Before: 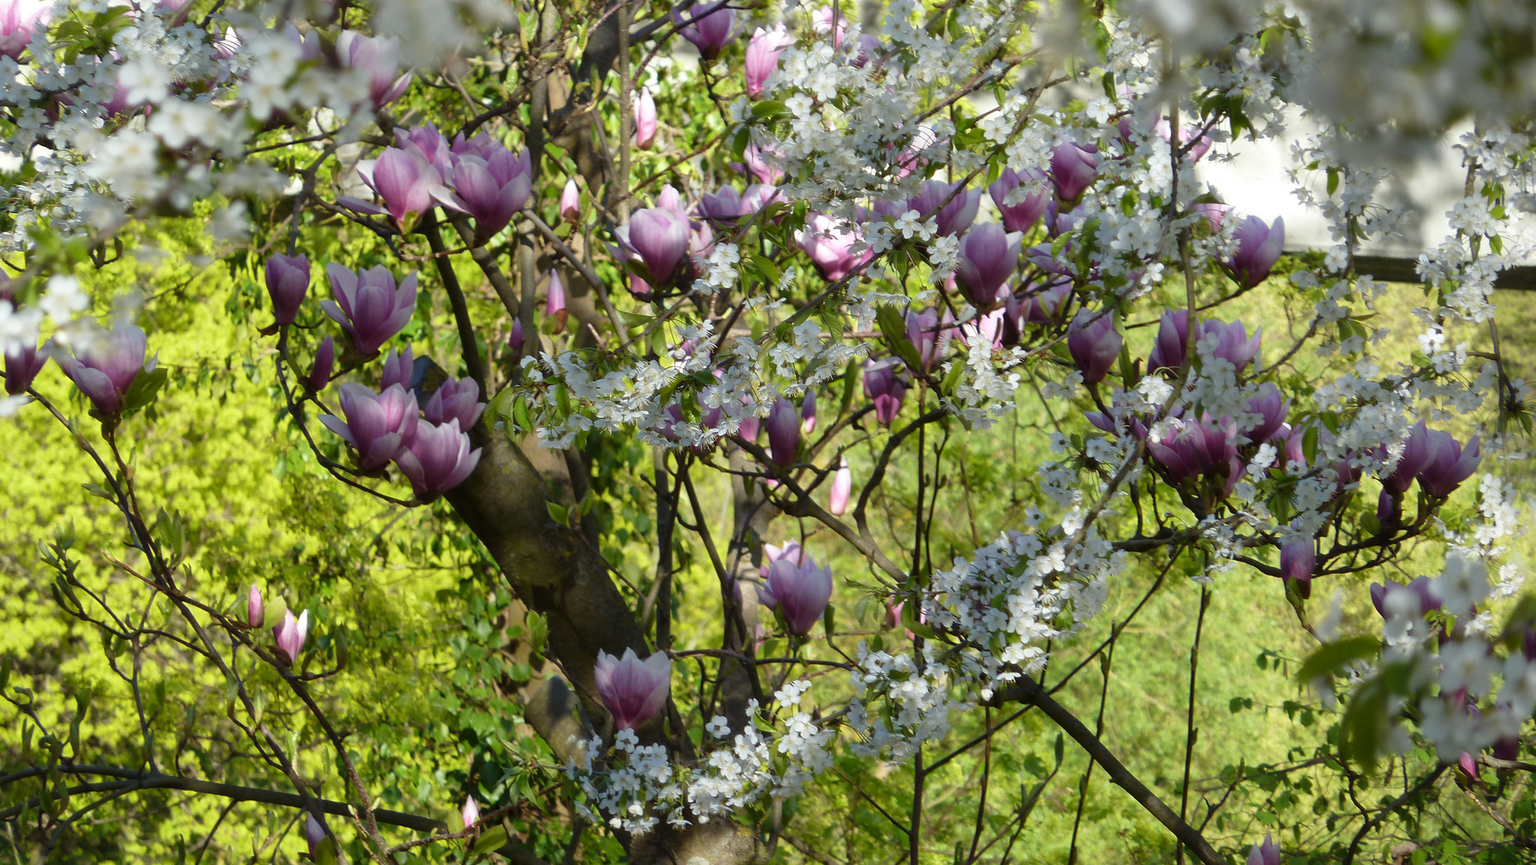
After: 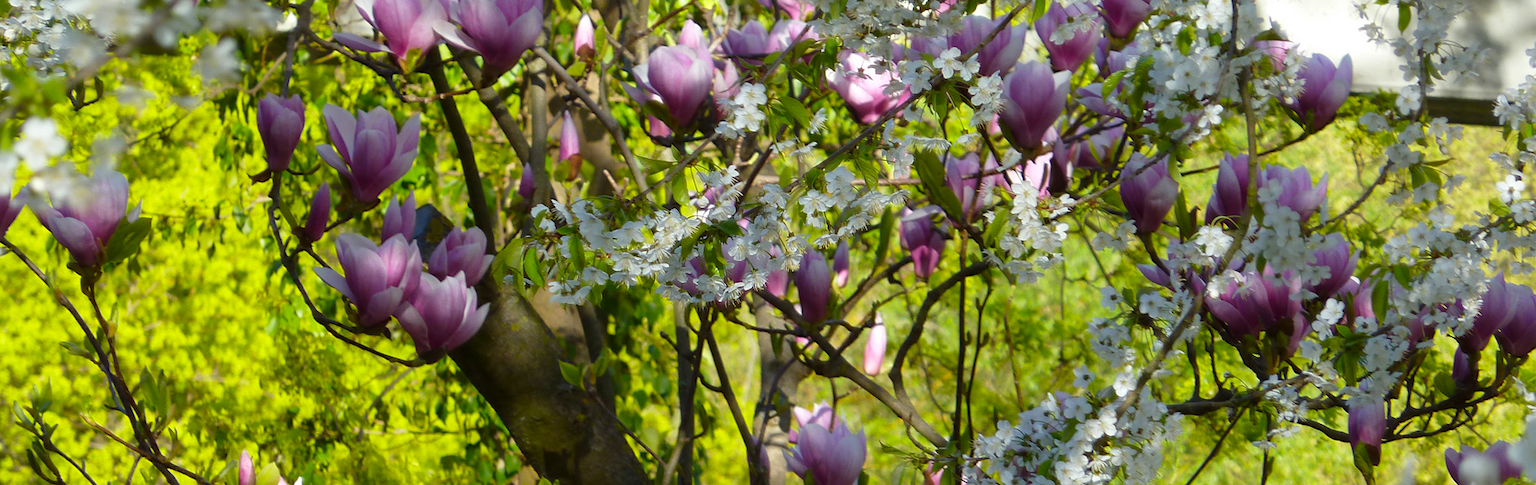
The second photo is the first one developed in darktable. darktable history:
color balance: output saturation 120%
crop: left 1.744%, top 19.225%, right 5.069%, bottom 28.357%
